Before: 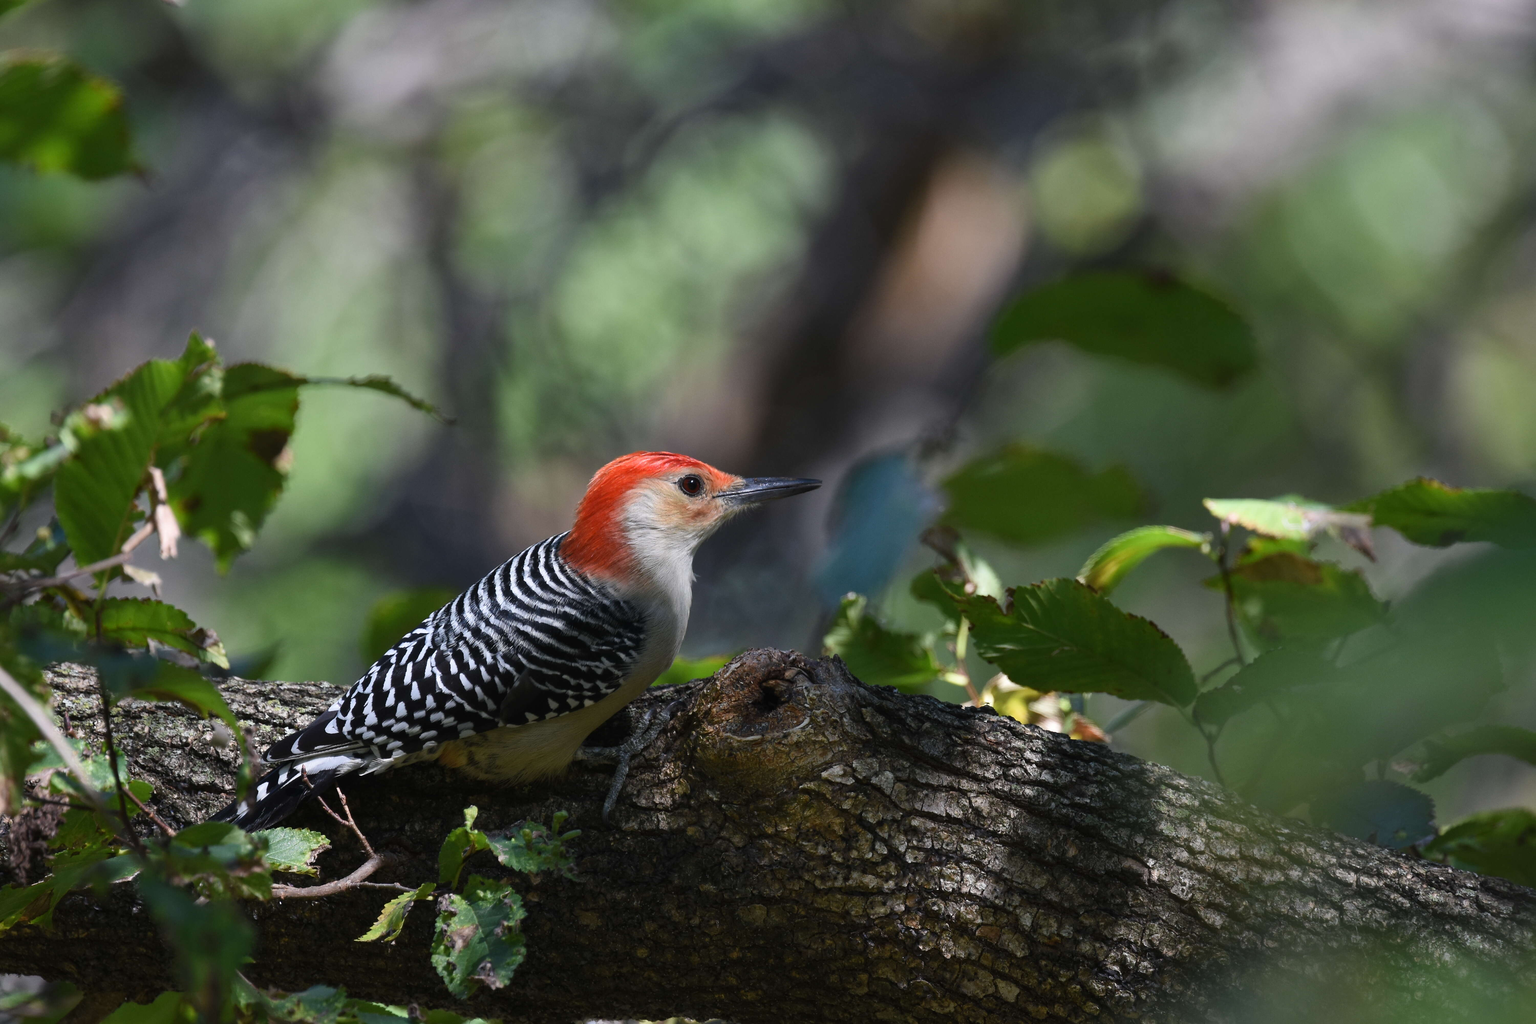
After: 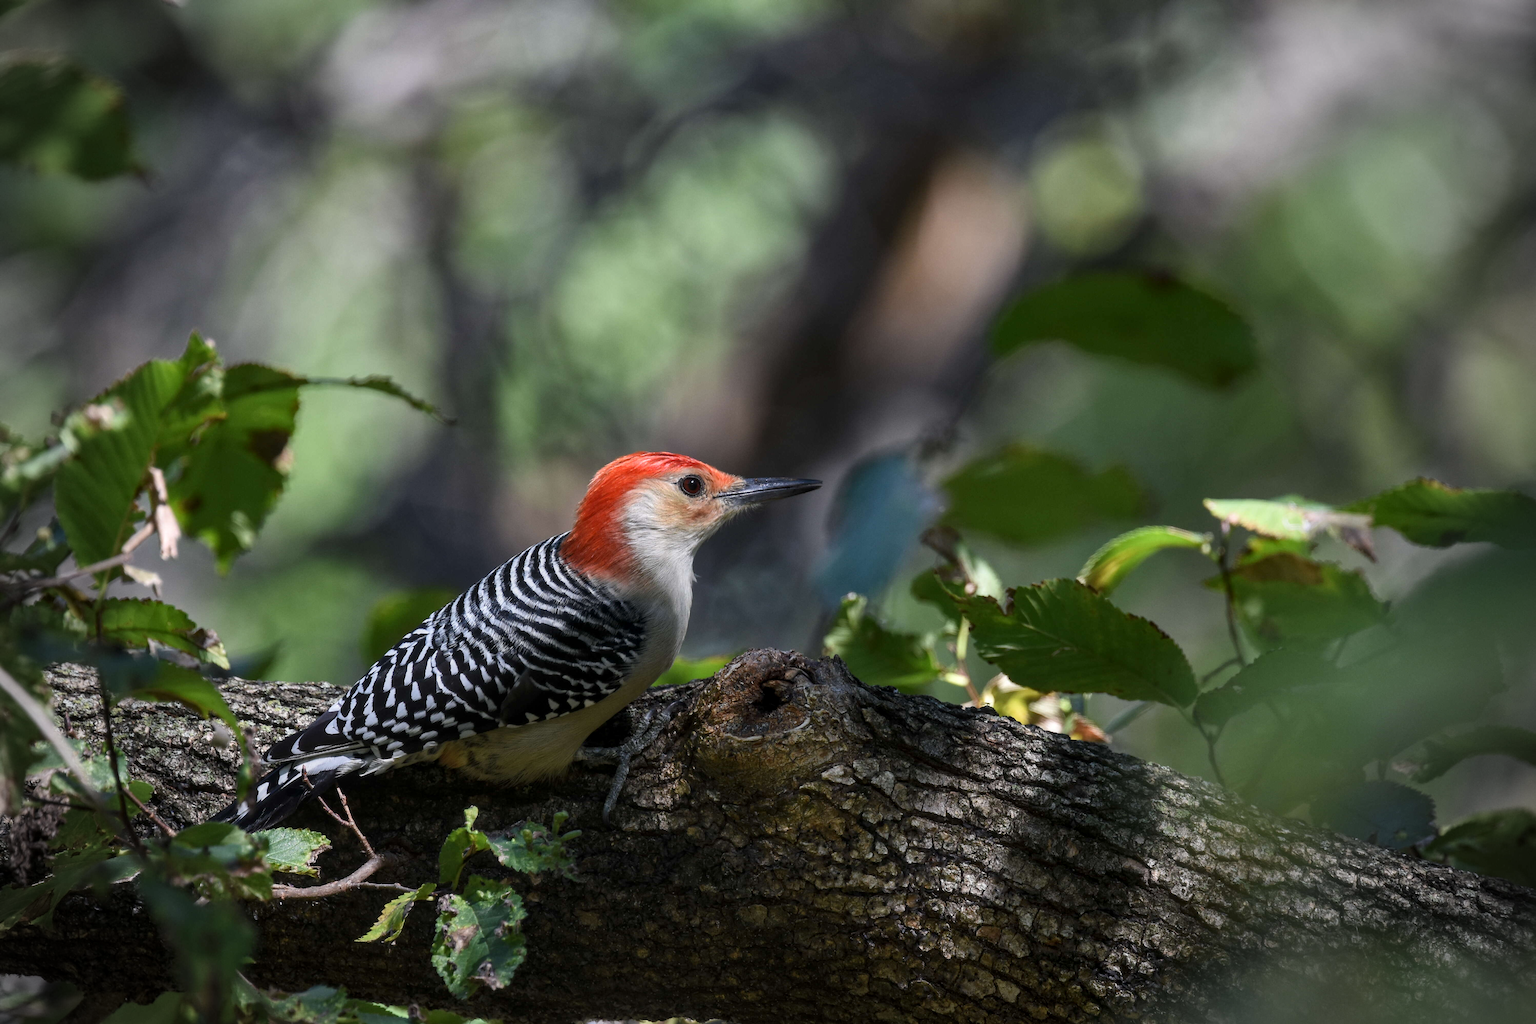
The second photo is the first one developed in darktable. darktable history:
vignetting: fall-off radius 31.48%, brightness -0.472
local contrast: on, module defaults
